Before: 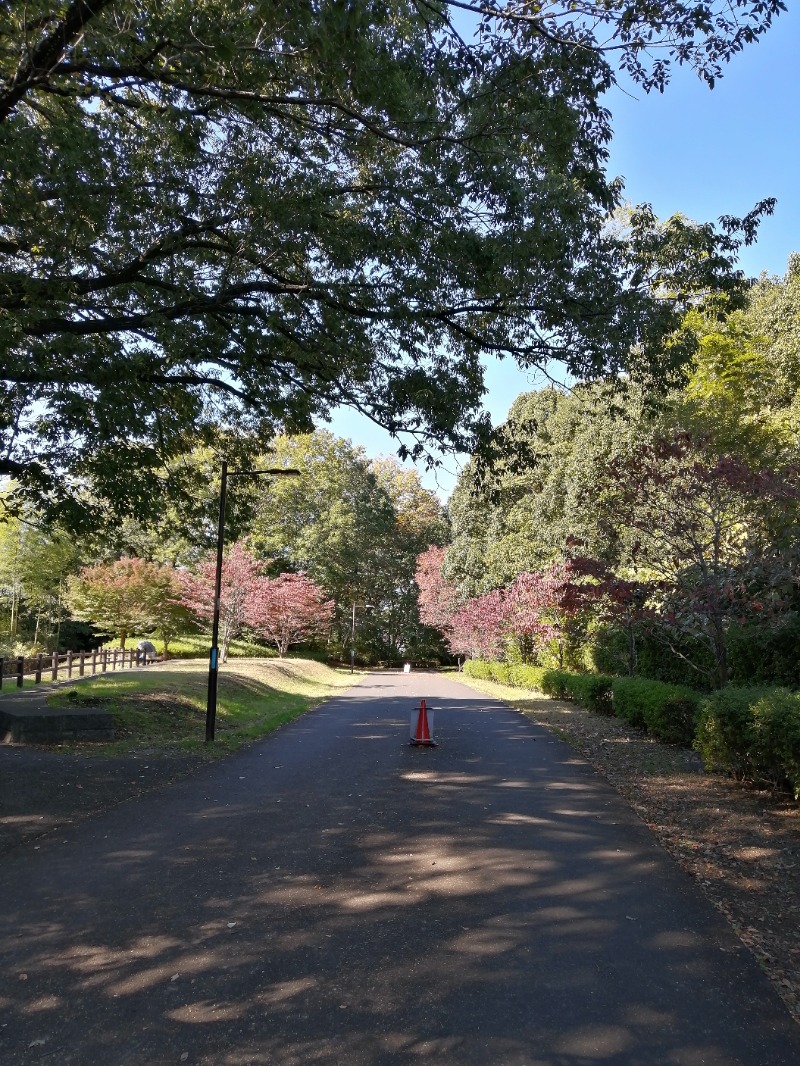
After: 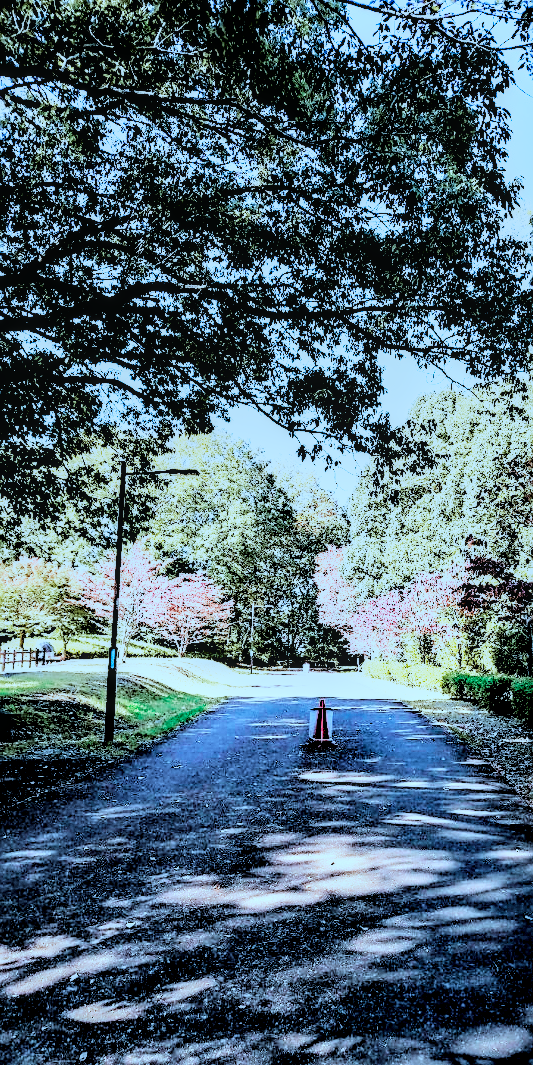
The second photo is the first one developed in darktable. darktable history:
white balance: red 0.931, blue 1.11
color correction: highlights a* -10.69, highlights b* -19.19
rgb levels: levels [[0.027, 0.429, 0.996], [0, 0.5, 1], [0, 0.5, 1]]
tone curve: curves: ch0 [(0, 0) (0.049, 0.01) (0.154, 0.081) (0.491, 0.519) (0.748, 0.765) (1, 0.919)]; ch1 [(0, 0) (0.172, 0.123) (0.317, 0.272) (0.401, 0.422) (0.499, 0.497) (0.531, 0.54) (0.615, 0.603) (0.741, 0.783) (1, 1)]; ch2 [(0, 0) (0.411, 0.424) (0.483, 0.478) (0.544, 0.56) (0.686, 0.638) (1, 1)], color space Lab, independent channels, preserve colors none
local contrast: detail 140%
sharpen: on, module defaults
crop and rotate: left 12.673%, right 20.66%
base curve: curves: ch0 [(0, 0) (0.007, 0.004) (0.027, 0.03) (0.046, 0.07) (0.207, 0.54) (0.442, 0.872) (0.673, 0.972) (1, 1)], preserve colors none
